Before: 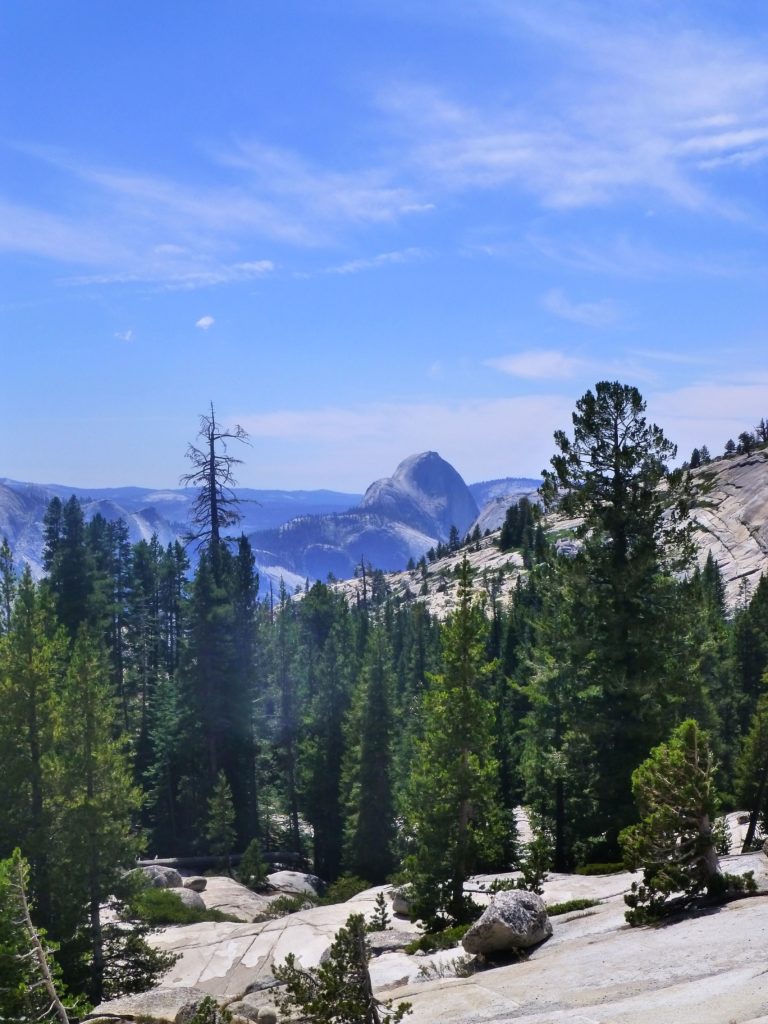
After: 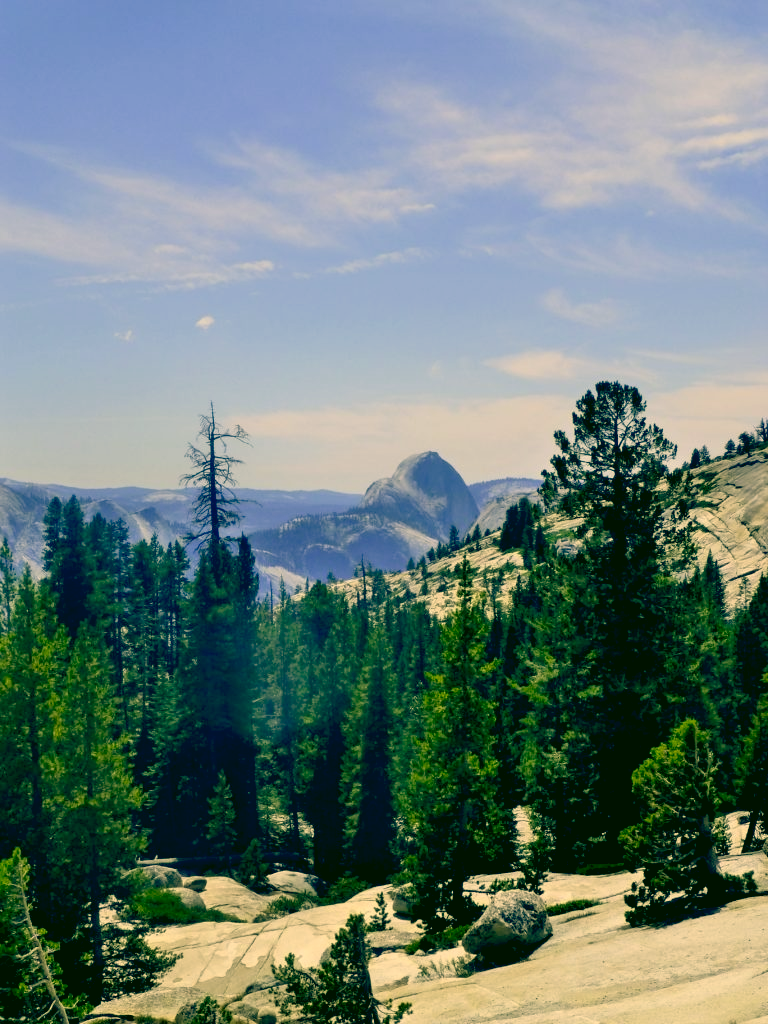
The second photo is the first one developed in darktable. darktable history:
color correction: highlights a* 5.62, highlights b* 33.57, shadows a* -25.86, shadows b* 4.02
color balance: lift [0.975, 0.993, 1, 1.015], gamma [1.1, 1, 1, 0.945], gain [1, 1.04, 1, 0.95]
